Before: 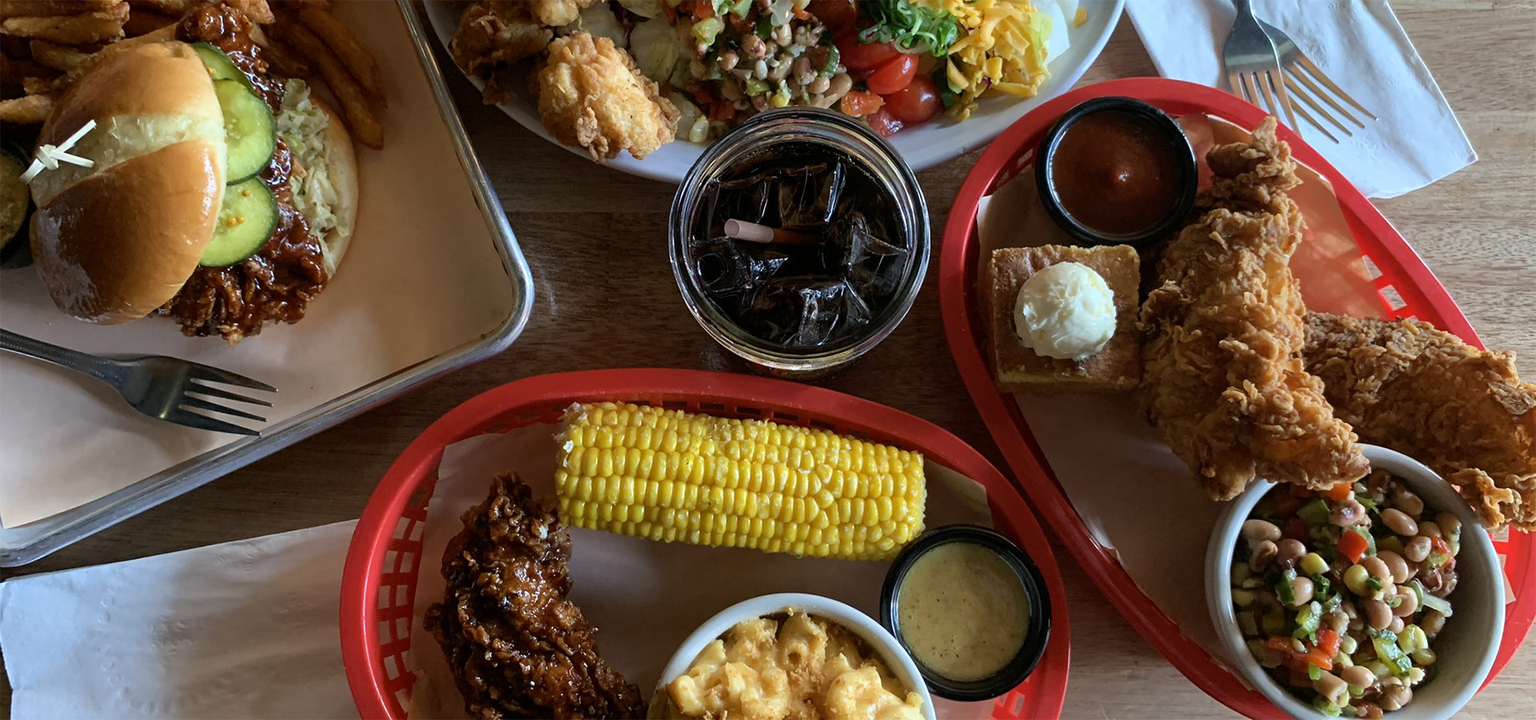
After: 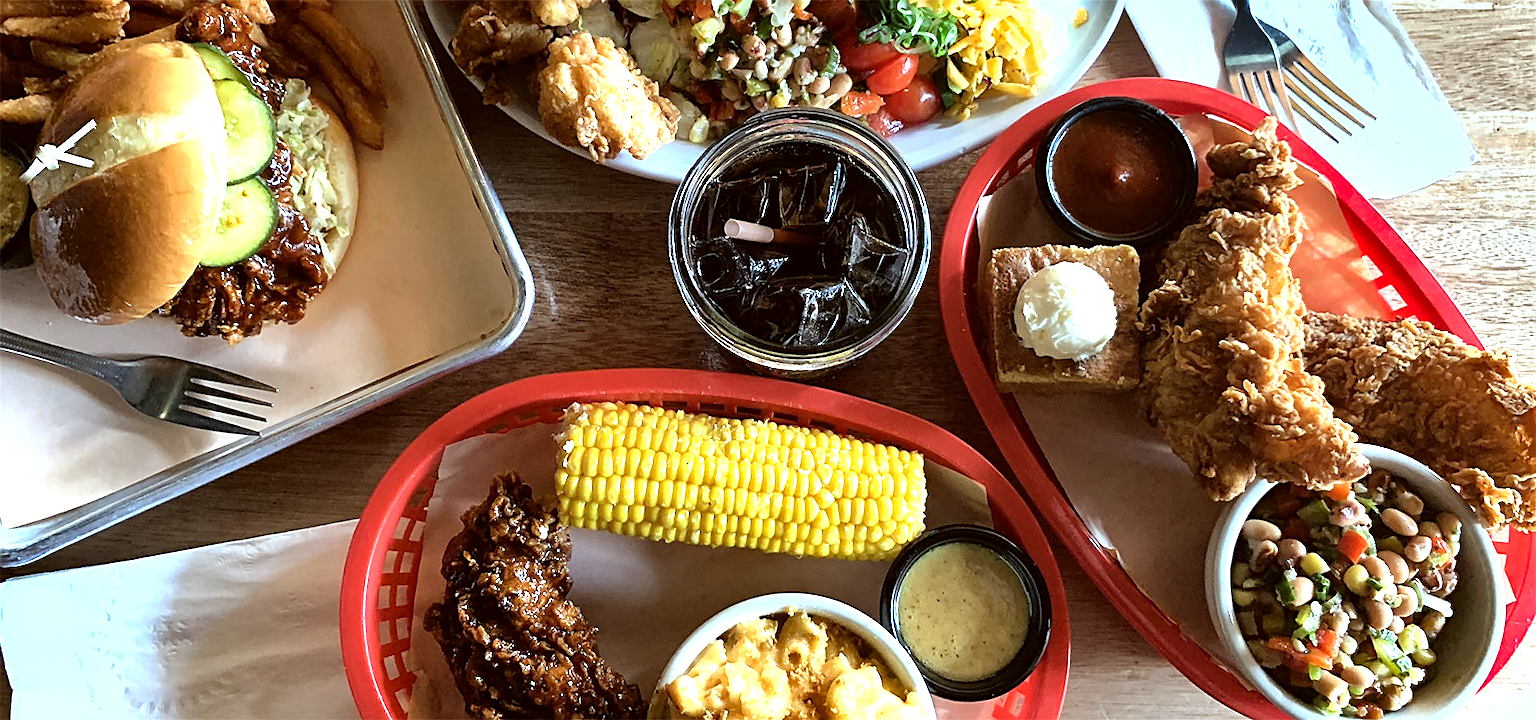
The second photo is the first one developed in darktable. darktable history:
exposure: black level correction 0, exposure 0.691 EV, compensate highlight preservation false
tone equalizer: -8 EV -0.717 EV, -7 EV -0.703 EV, -6 EV -0.583 EV, -5 EV -0.396 EV, -3 EV 0.371 EV, -2 EV 0.6 EV, -1 EV 0.677 EV, +0 EV 0.777 EV
sharpen: on, module defaults
shadows and highlights: low approximation 0.01, soften with gaussian
color correction: highlights a* -4.96, highlights b* -3.55, shadows a* 3.84, shadows b* 4.41
